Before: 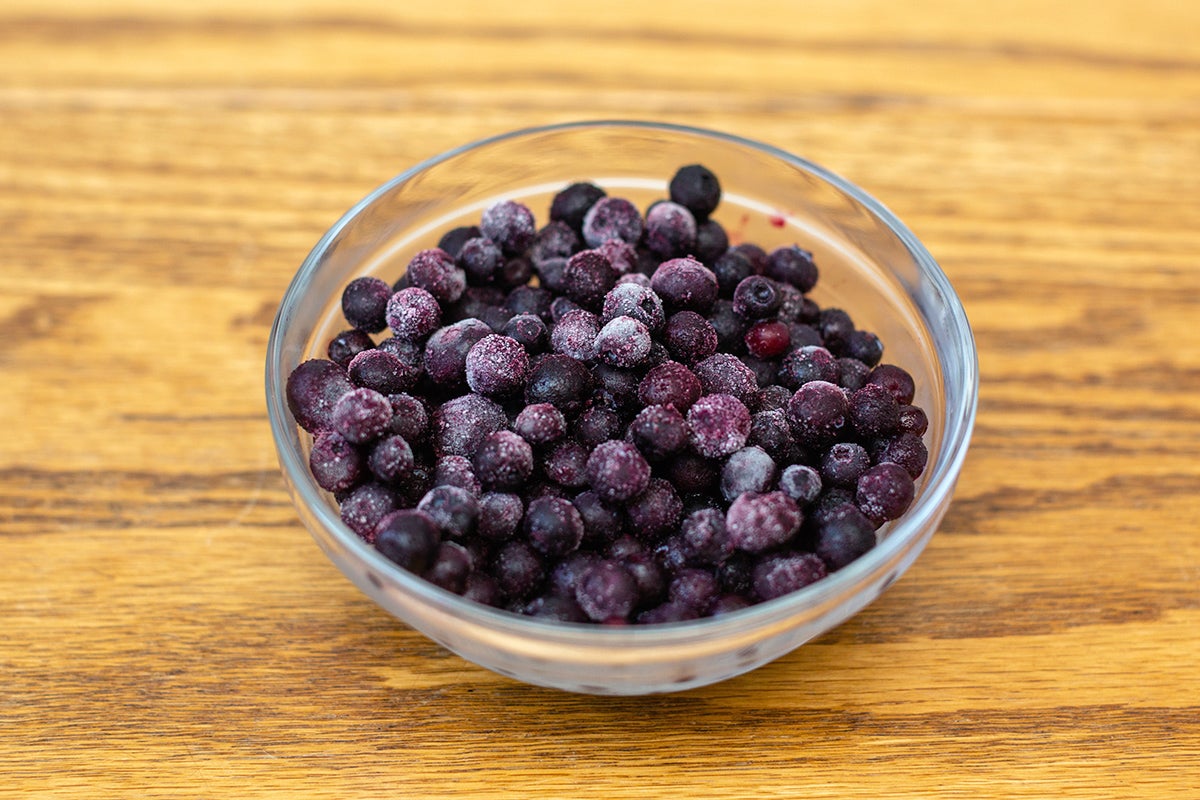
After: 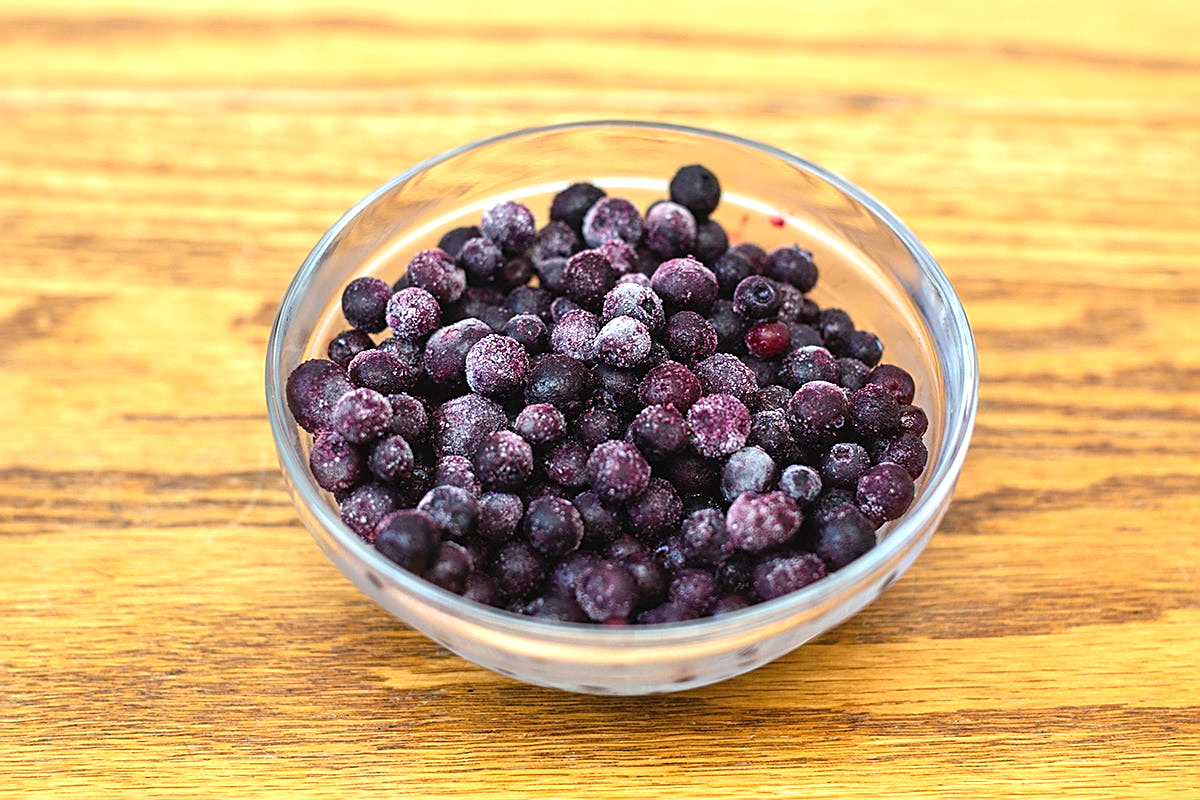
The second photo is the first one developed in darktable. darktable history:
exposure: black level correction -0.002, exposure 0.533 EV, compensate exposure bias true, compensate highlight preservation false
sharpen: on, module defaults
